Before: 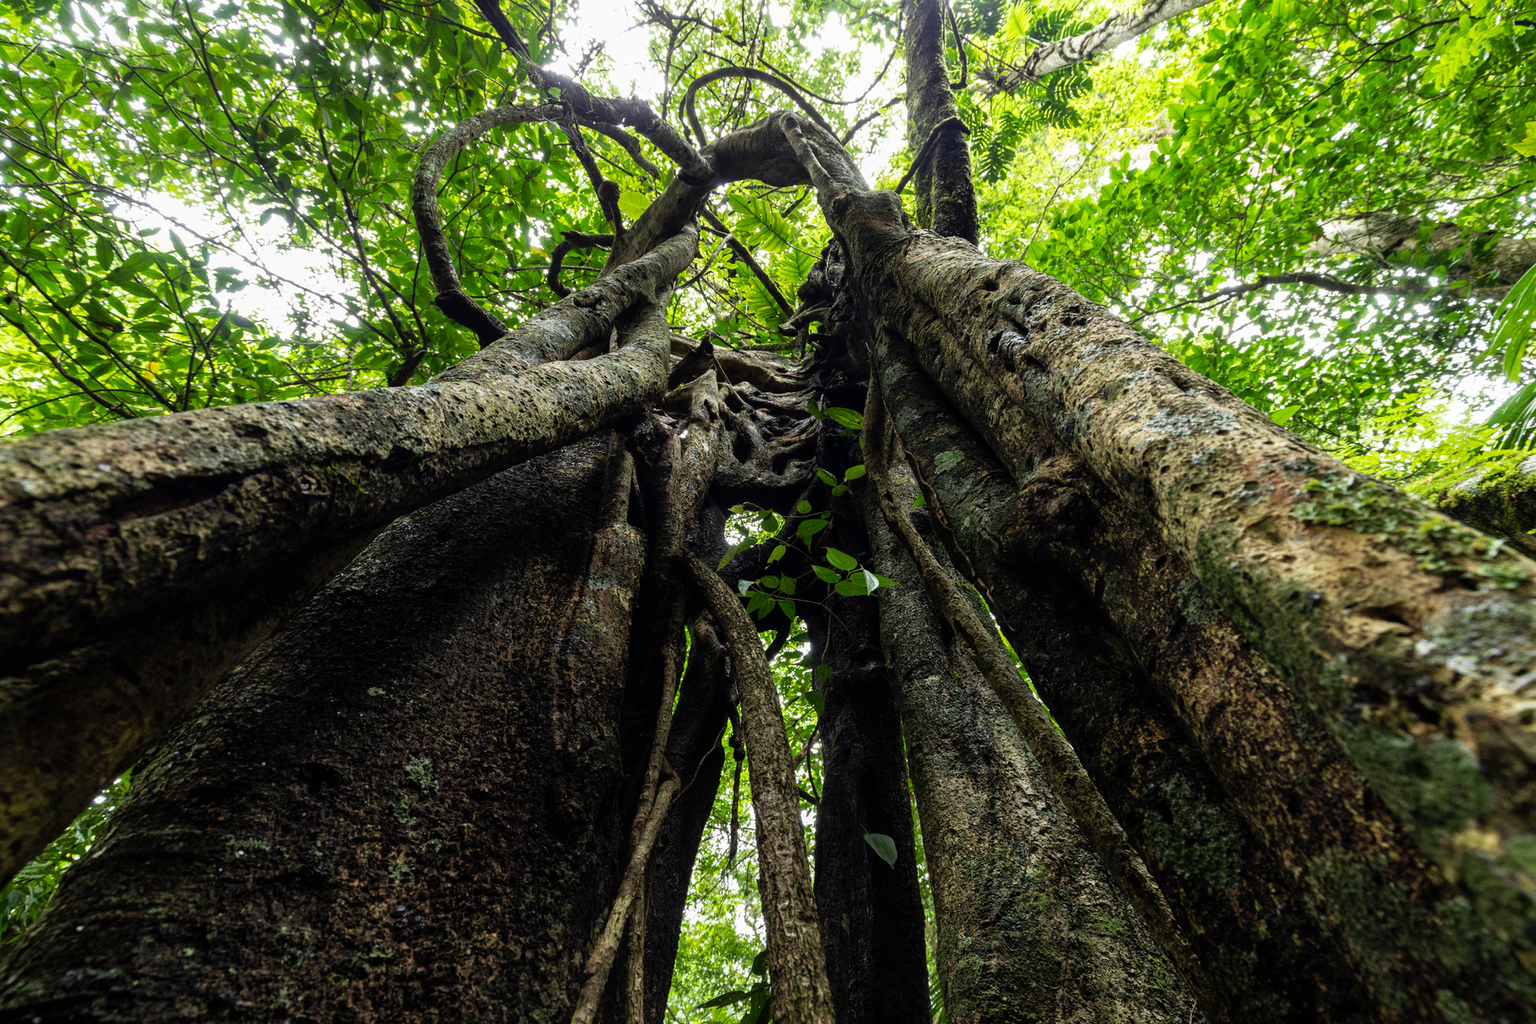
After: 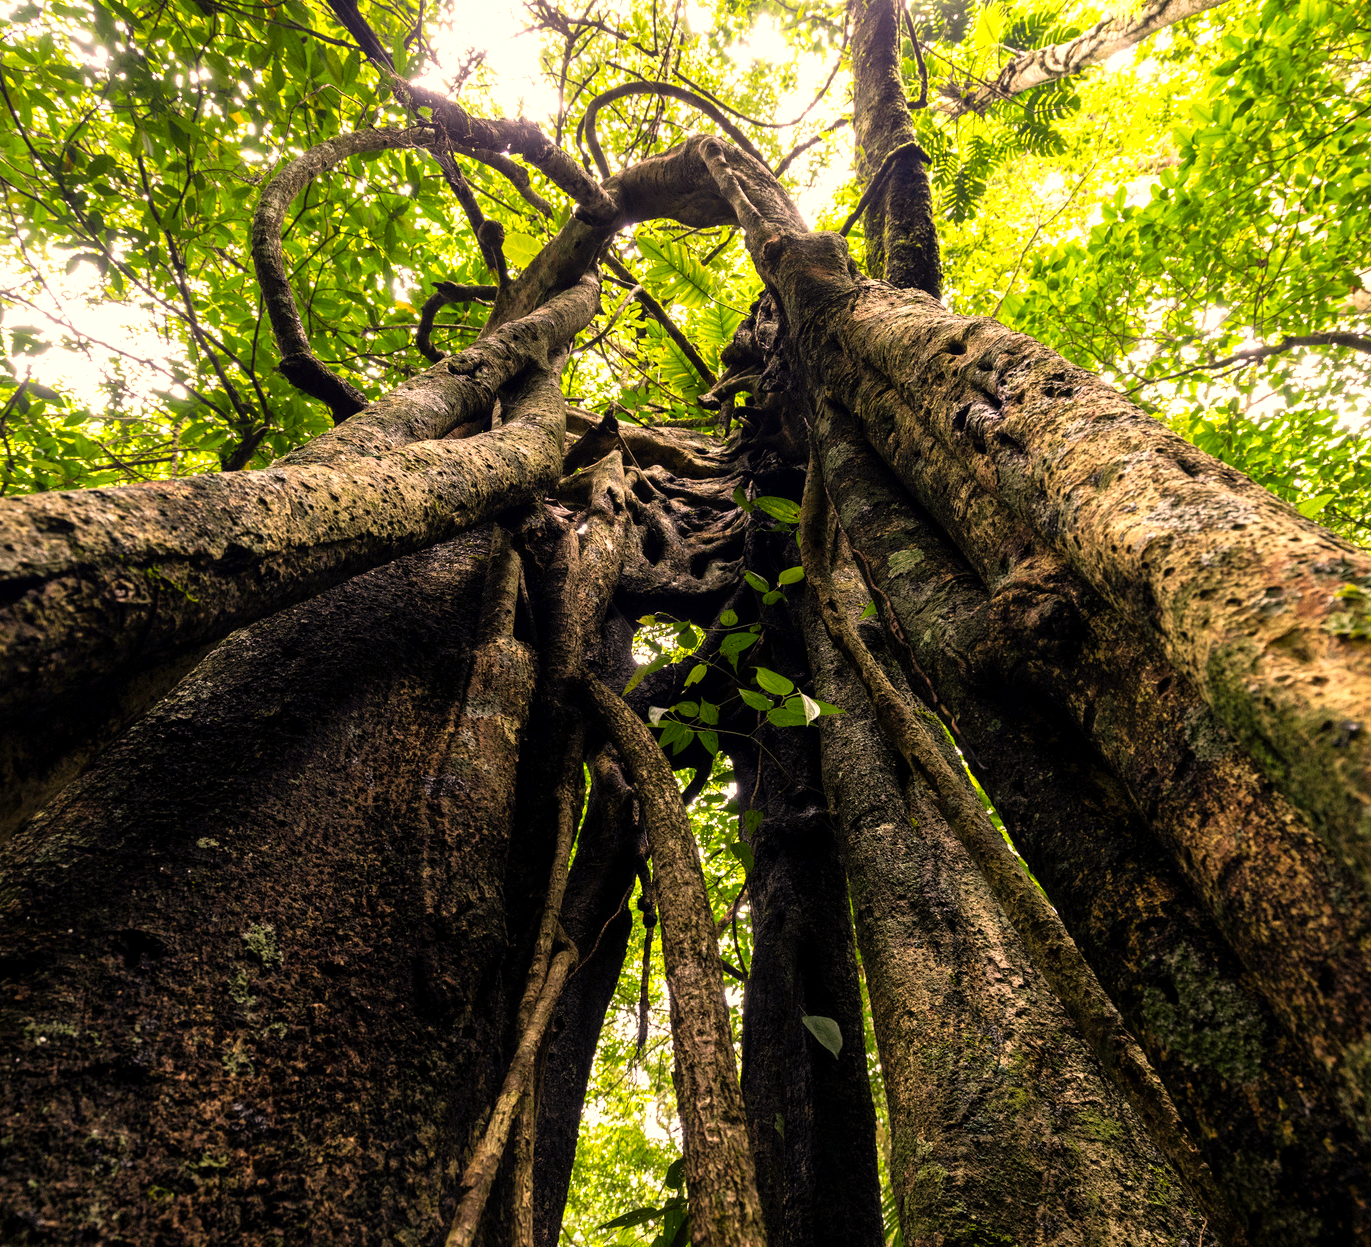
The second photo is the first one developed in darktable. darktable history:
exposure: black level correction 0.001, exposure 0.5 EV, compensate exposure bias true, compensate highlight preservation false
color correction: highlights a* 21.88, highlights b* 22.25
crop: left 13.443%, right 13.31%
